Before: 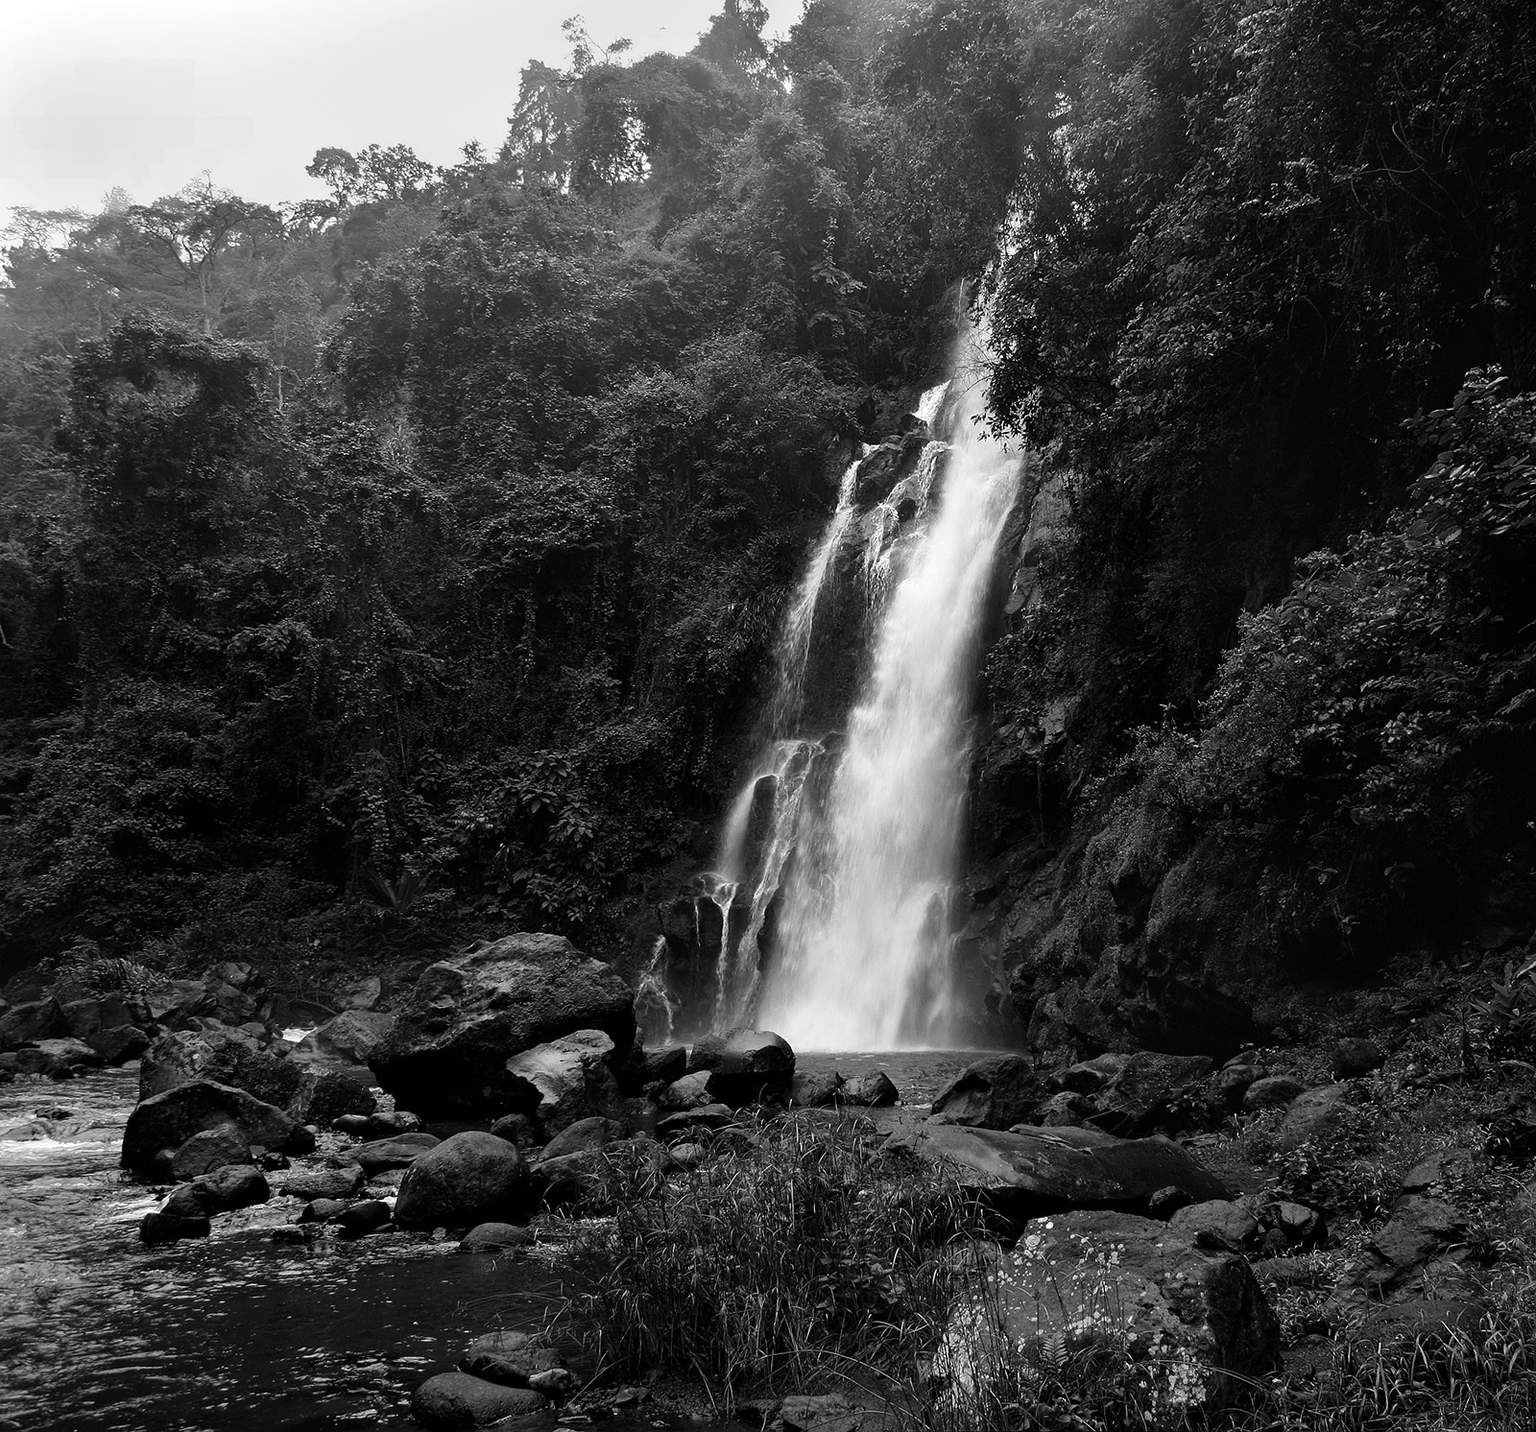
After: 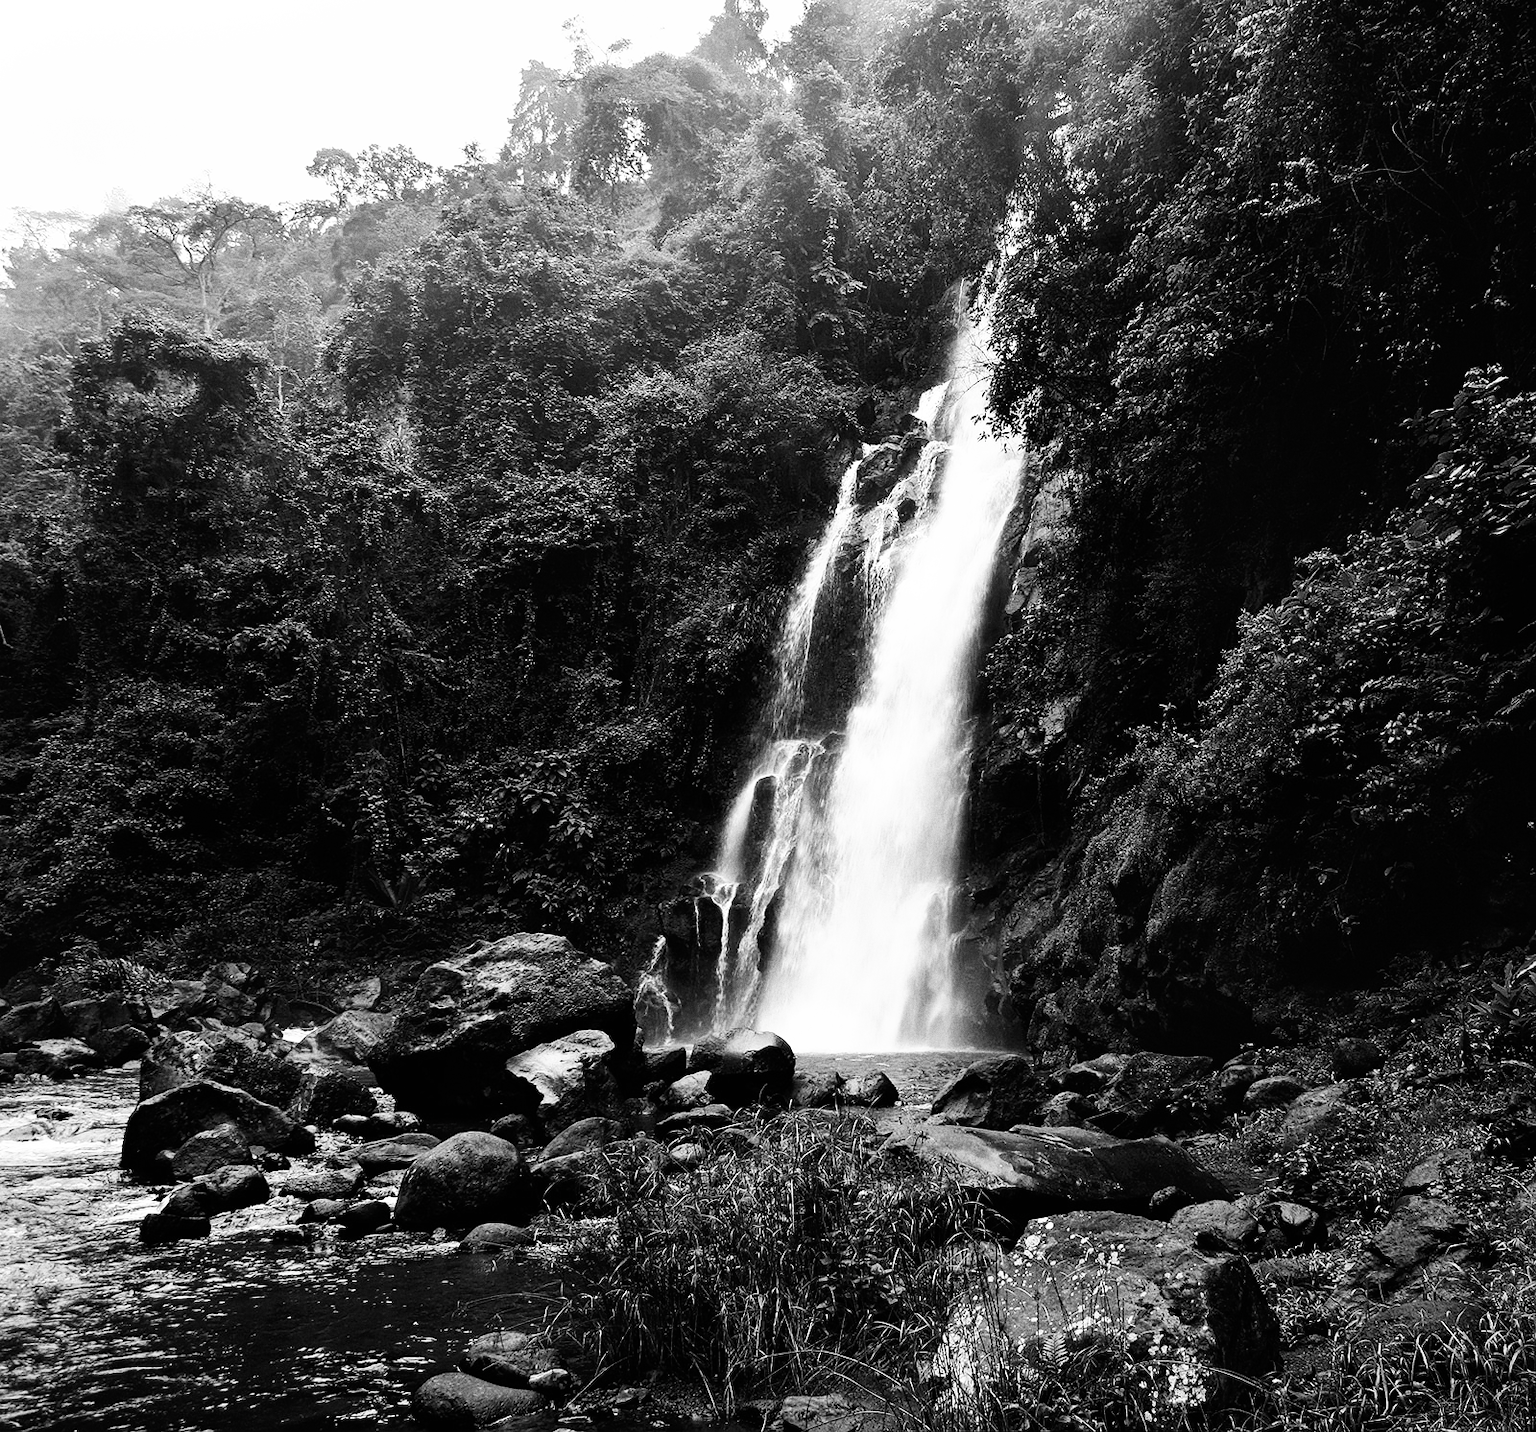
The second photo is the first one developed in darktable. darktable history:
base curve: curves: ch0 [(0, 0) (0.007, 0.004) (0.027, 0.03) (0.046, 0.07) (0.207, 0.54) (0.442, 0.872) (0.673, 0.972) (1, 1)], preserve colors none
grain: coarseness 0.47 ISO
